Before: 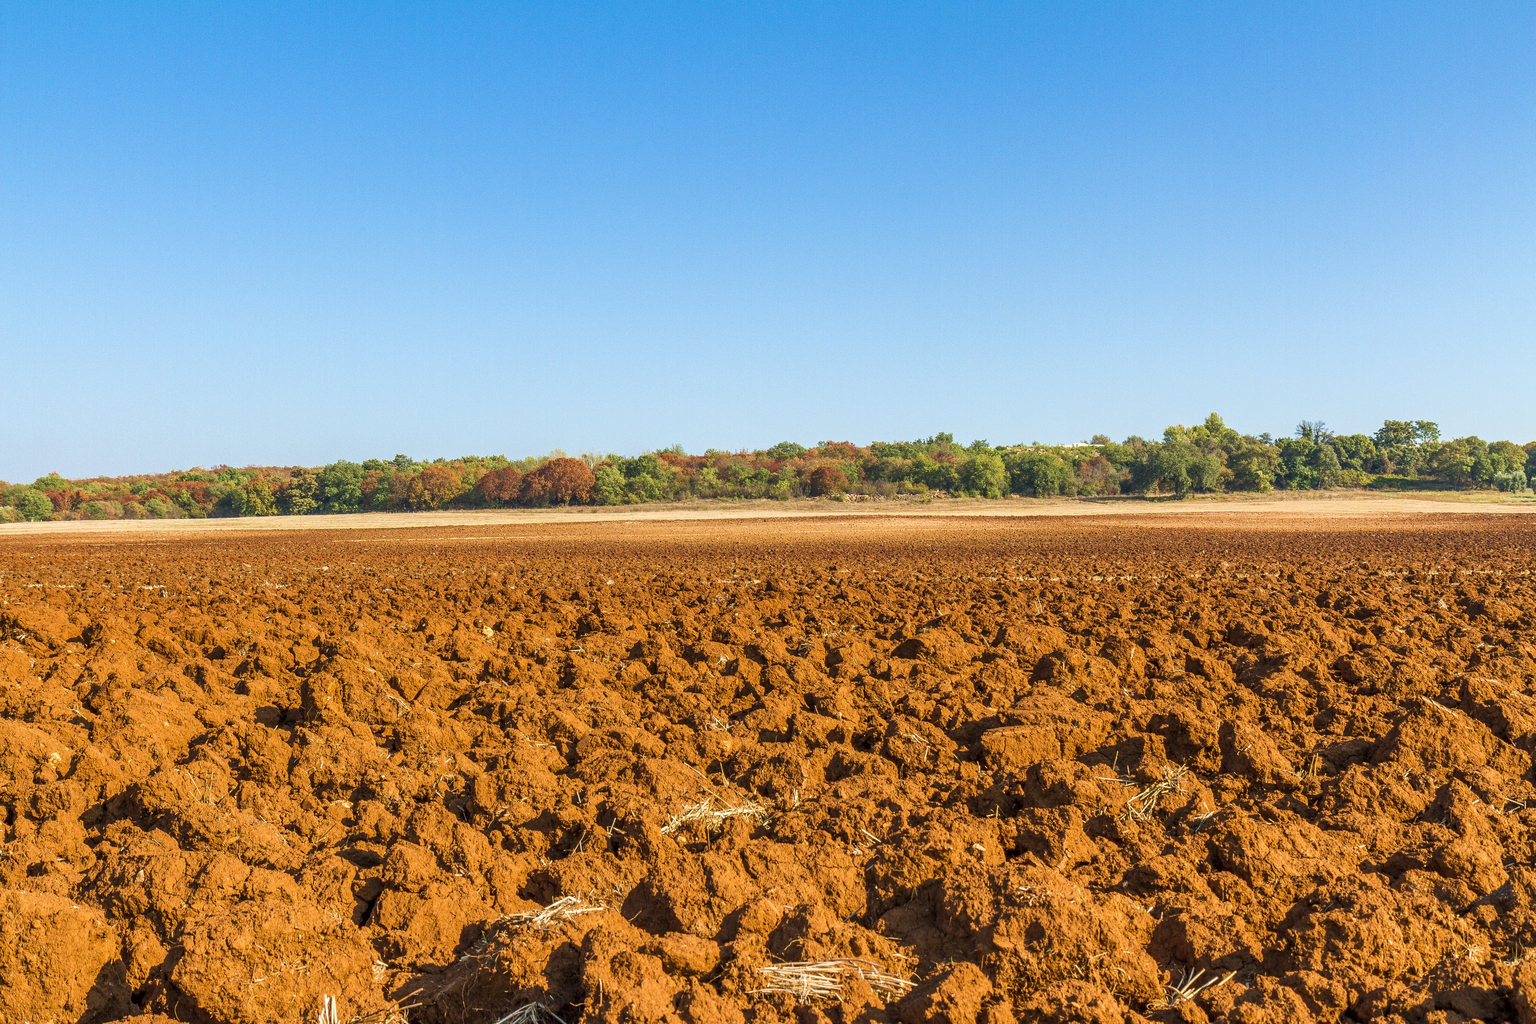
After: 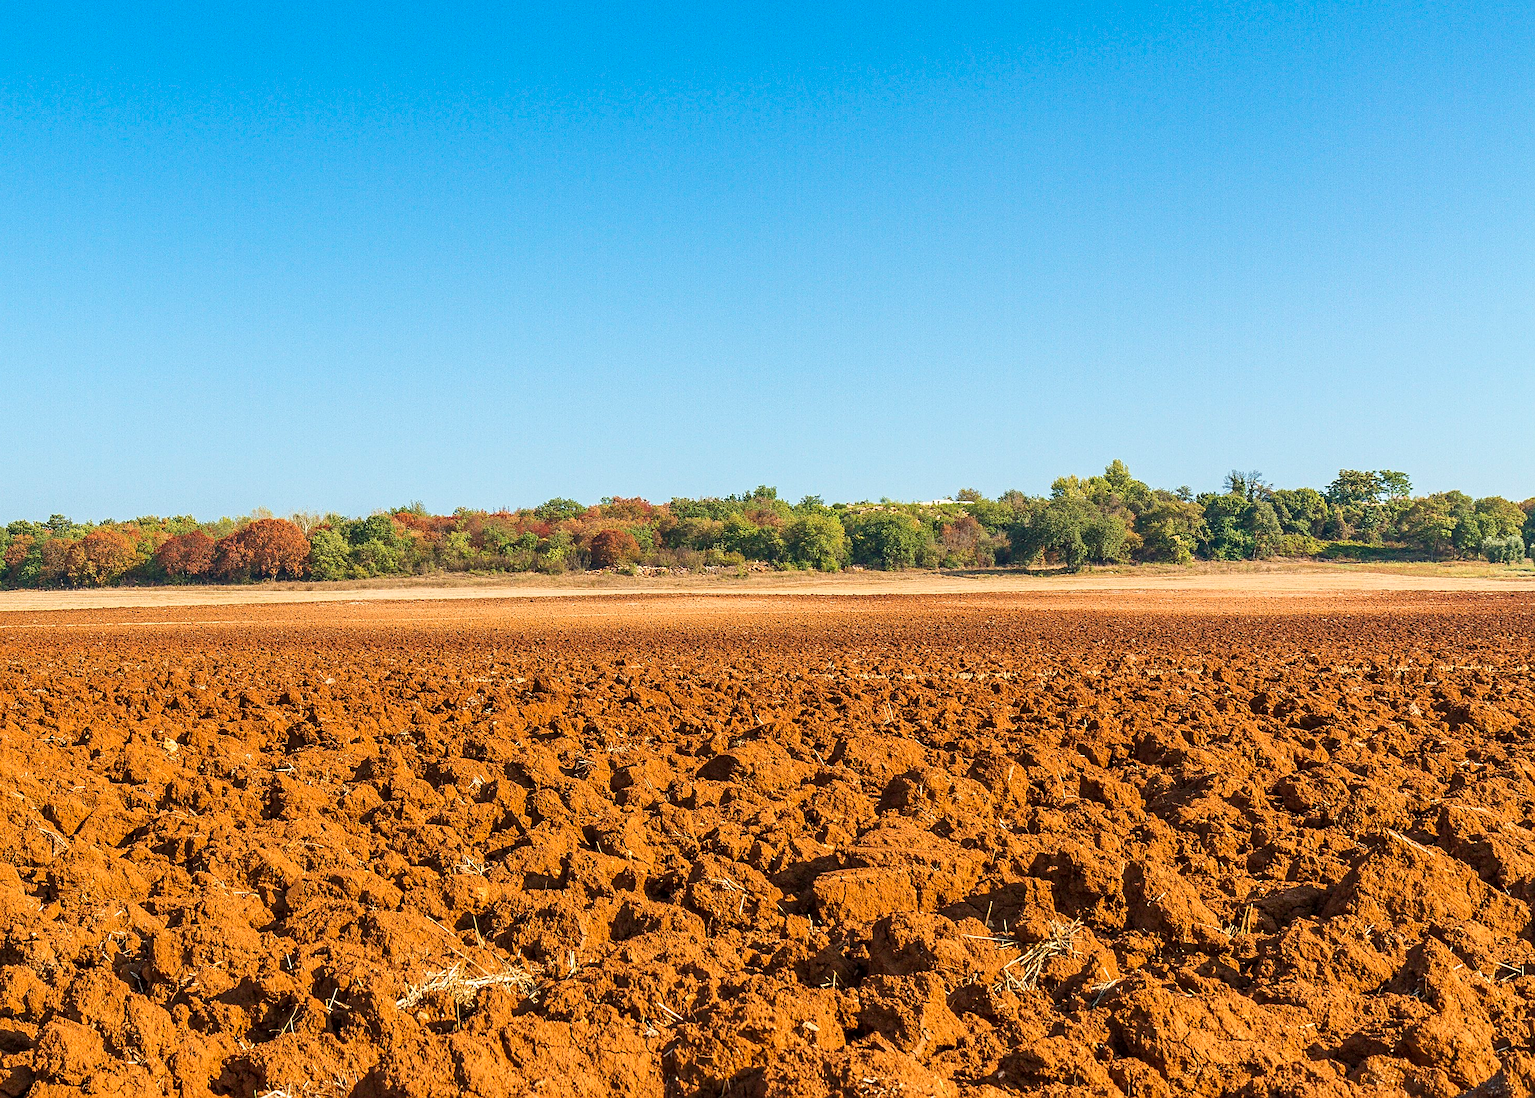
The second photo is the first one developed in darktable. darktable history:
sharpen: on, module defaults
crop: left 23.27%, top 5.893%, bottom 11.772%
